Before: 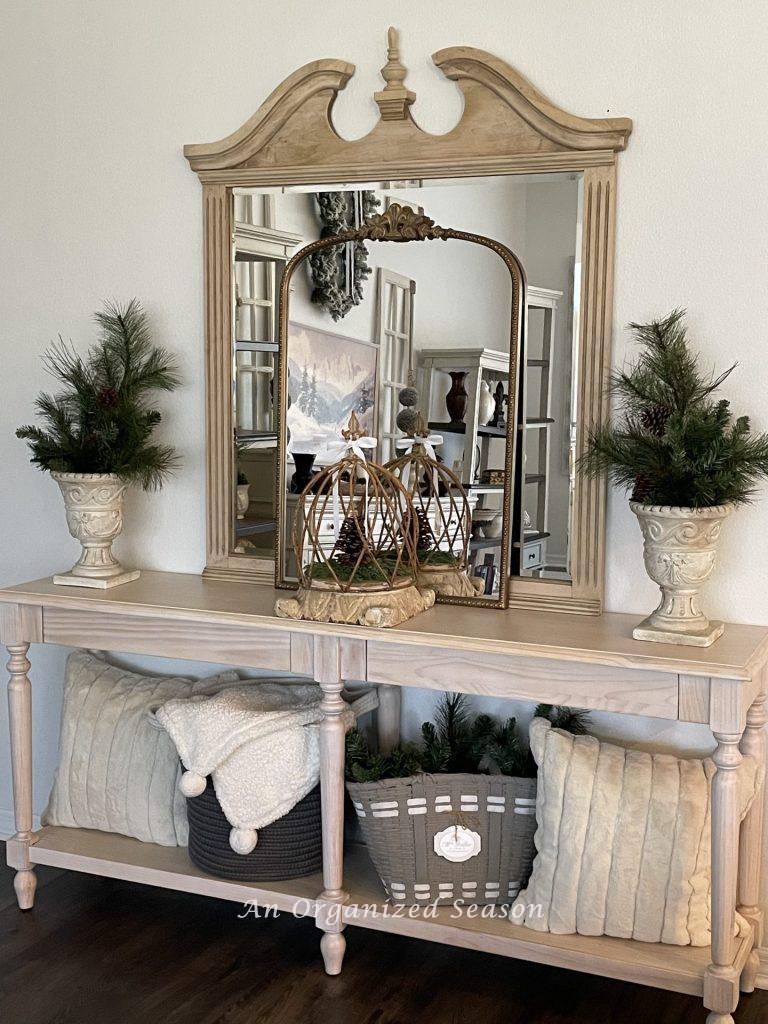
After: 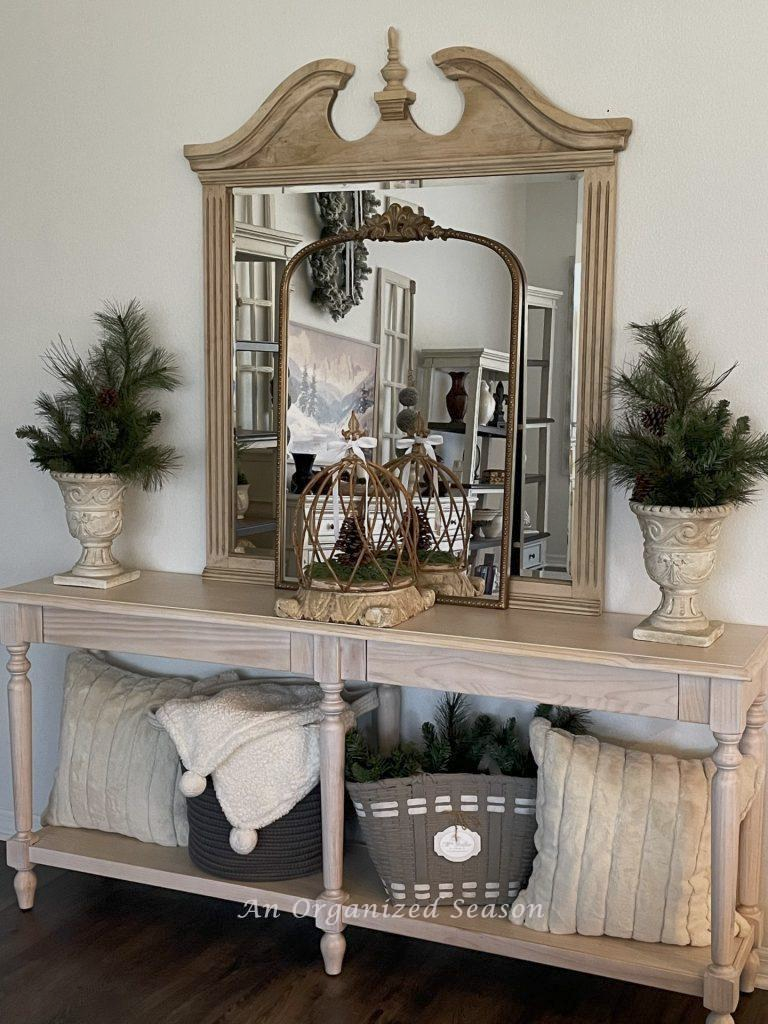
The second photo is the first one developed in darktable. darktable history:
tone equalizer: -8 EV 0.265 EV, -7 EV 0.377 EV, -6 EV 0.425 EV, -5 EV 0.266 EV, -3 EV -0.252 EV, -2 EV -0.428 EV, -1 EV -0.41 EV, +0 EV -0.271 EV
